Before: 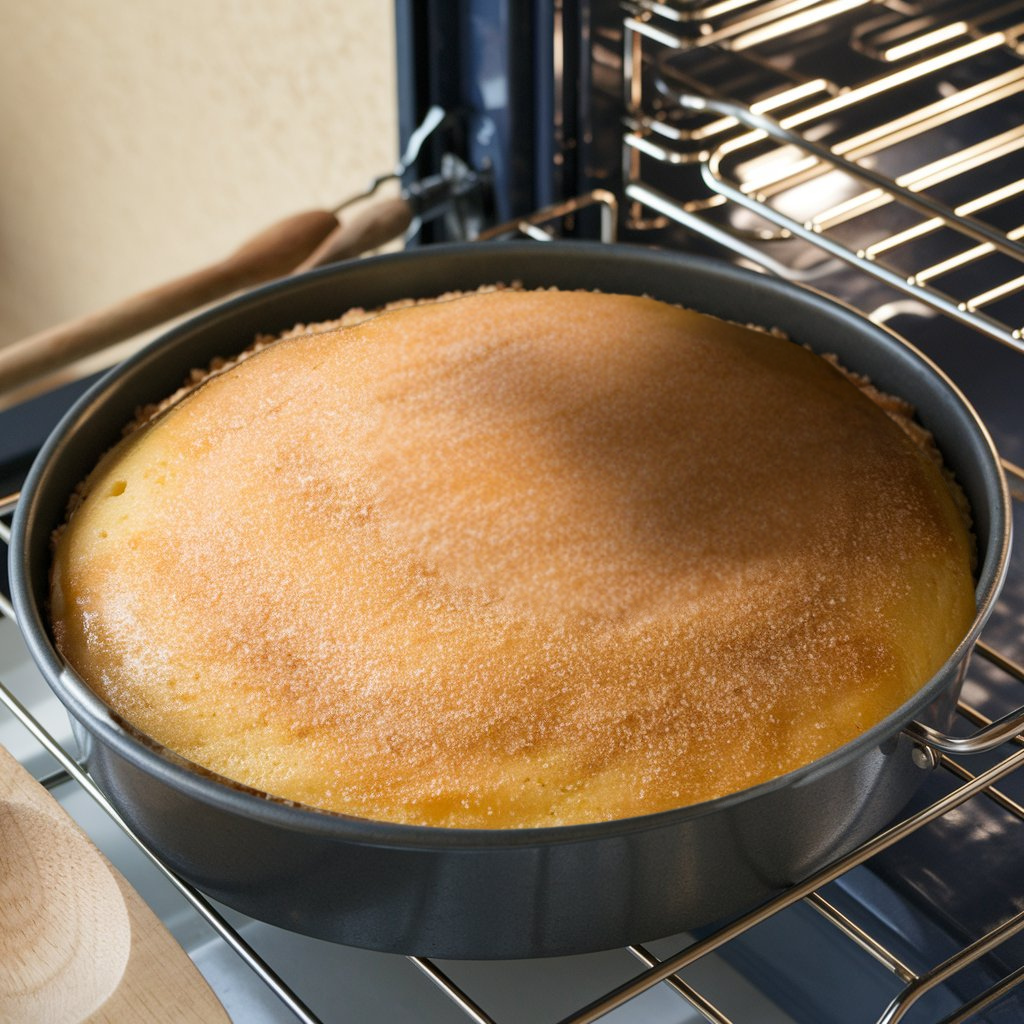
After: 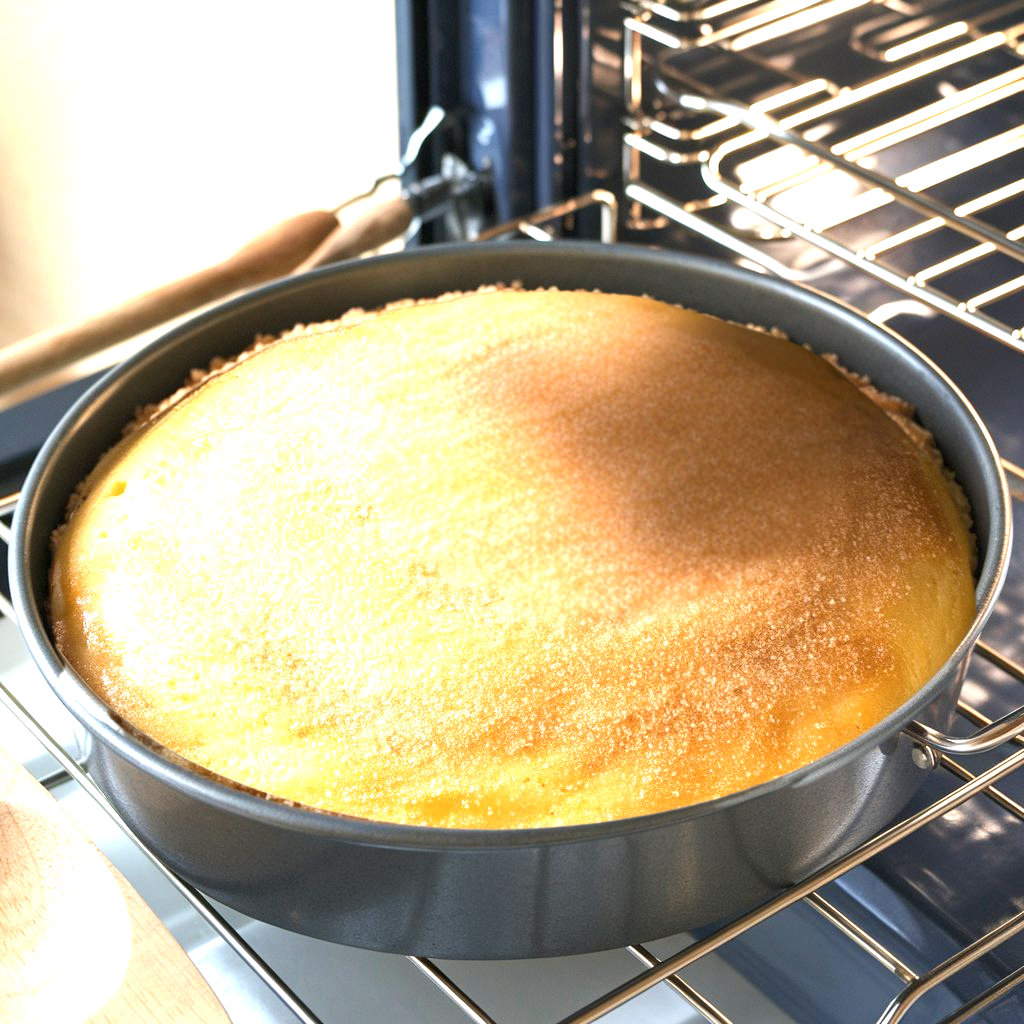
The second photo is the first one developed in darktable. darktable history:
contrast brightness saturation: saturation -0.049
exposure: black level correction 0, exposure 1.467 EV, compensate highlight preservation false
